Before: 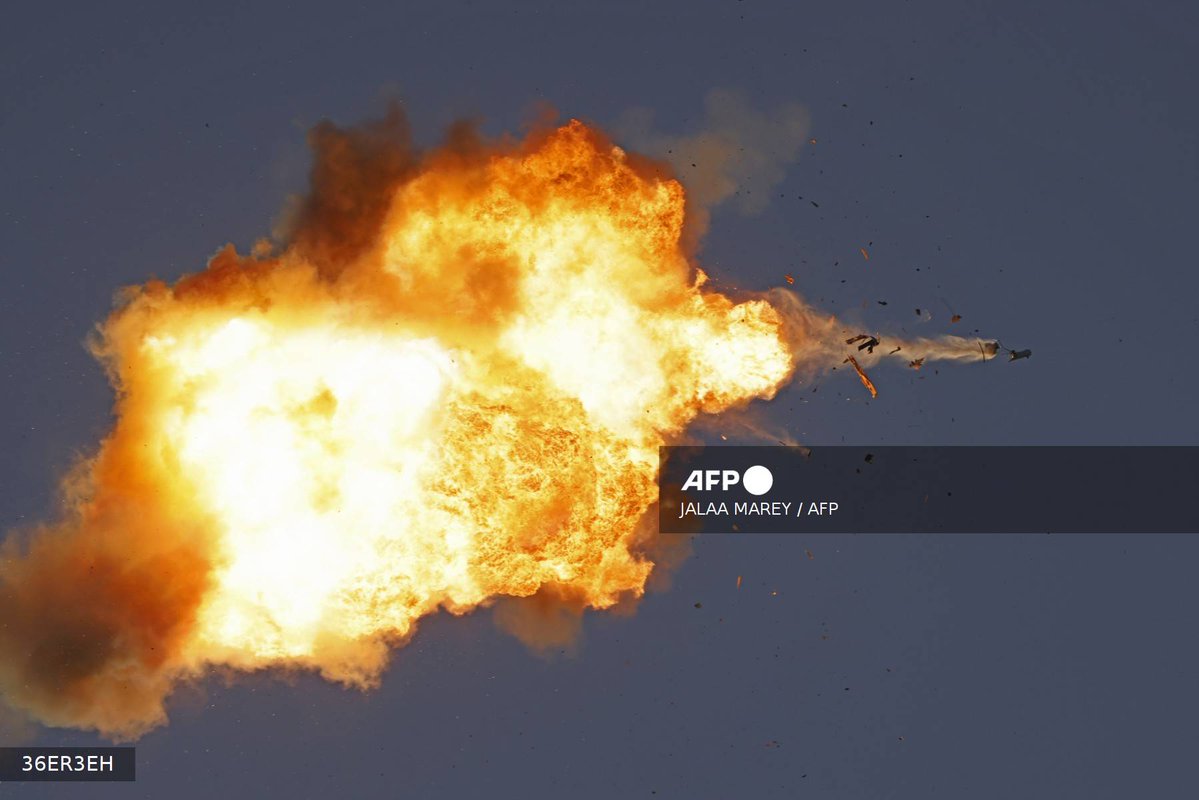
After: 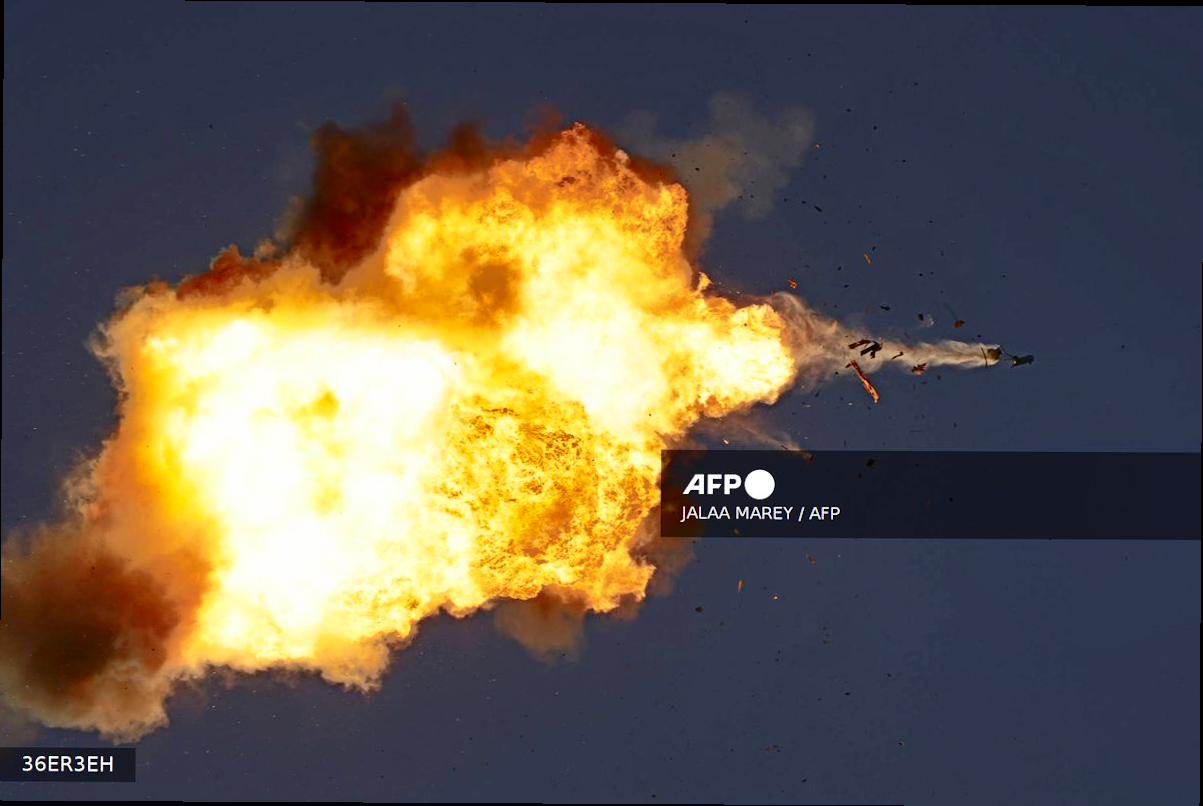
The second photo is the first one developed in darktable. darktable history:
crop and rotate: angle -0.318°
contrast brightness saturation: contrast 0.484, saturation -0.098
shadows and highlights: highlights -59.83
